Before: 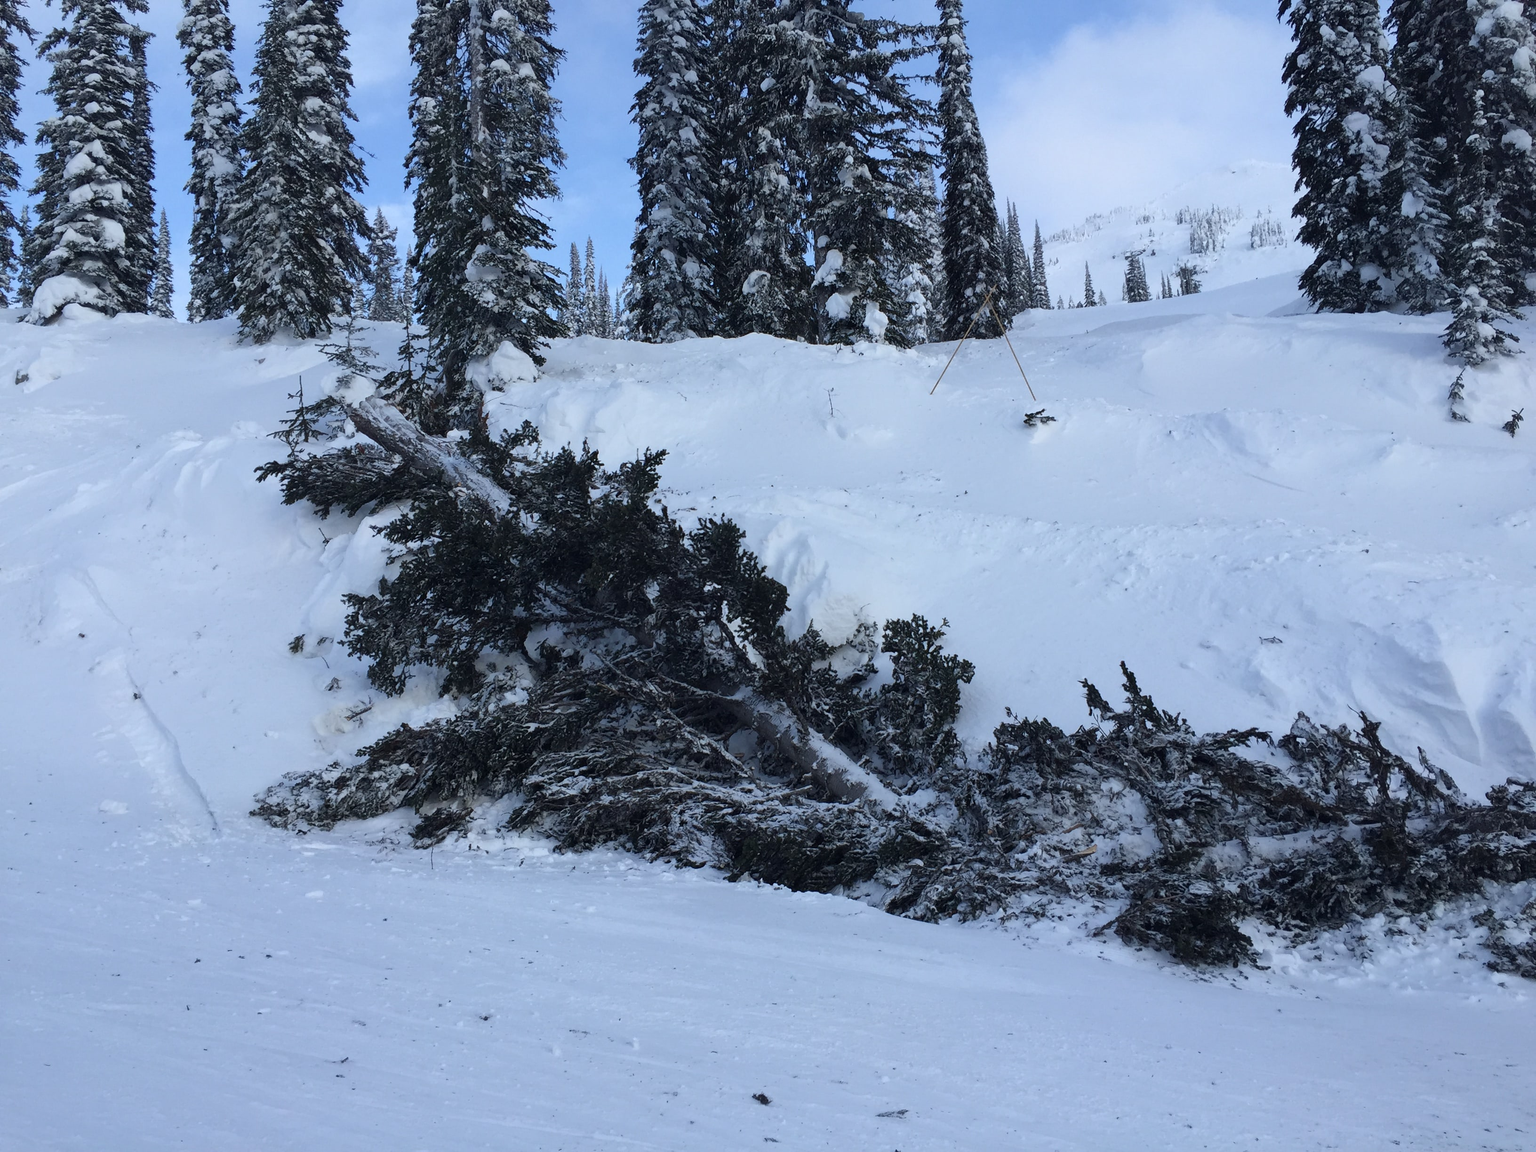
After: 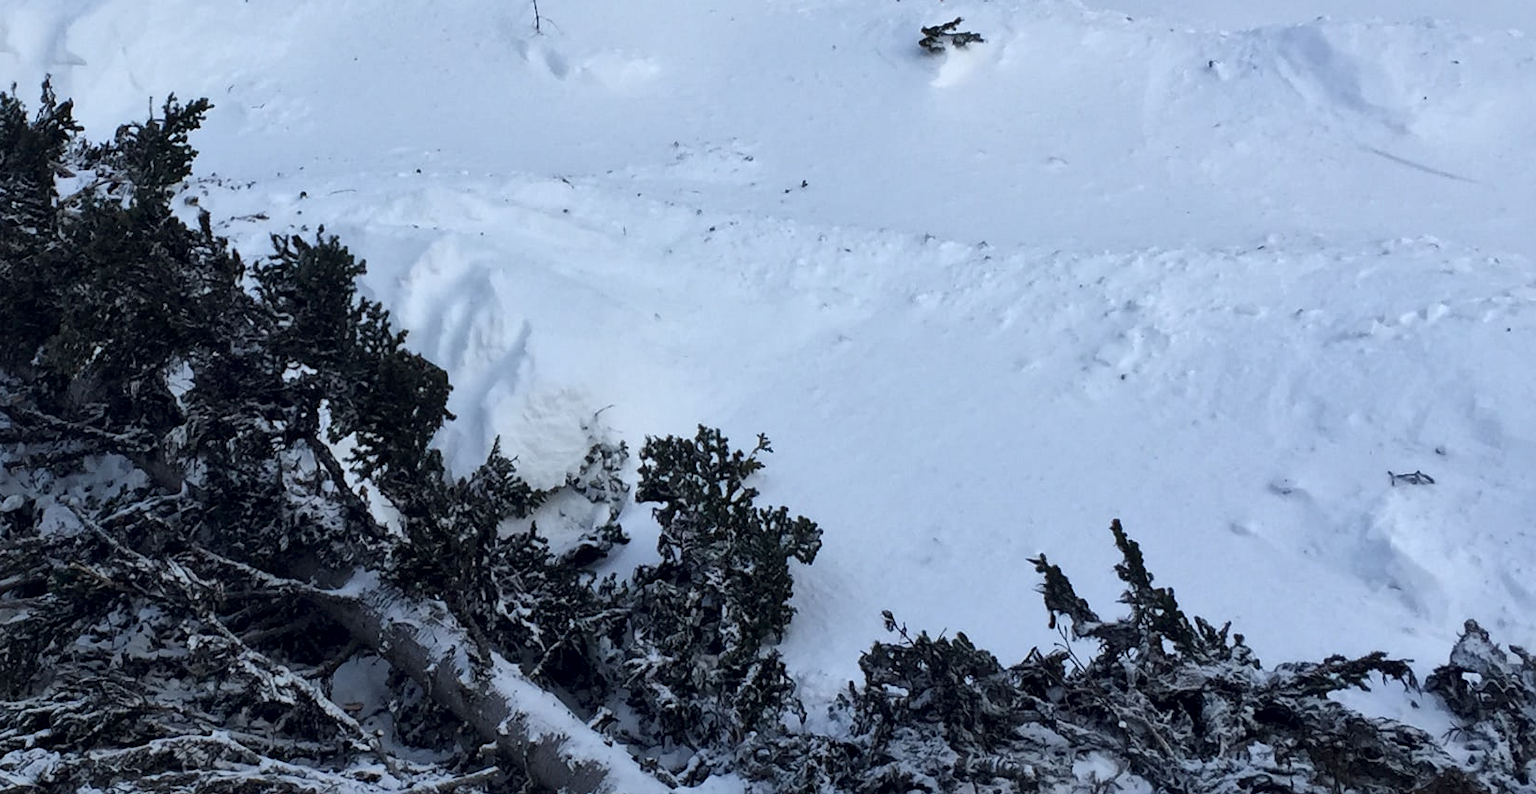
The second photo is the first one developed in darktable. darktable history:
local contrast: mode bilateral grid, contrast 25, coarseness 47, detail 151%, midtone range 0.2
crop: left 36.607%, top 34.735%, right 13.146%, bottom 30.611%
